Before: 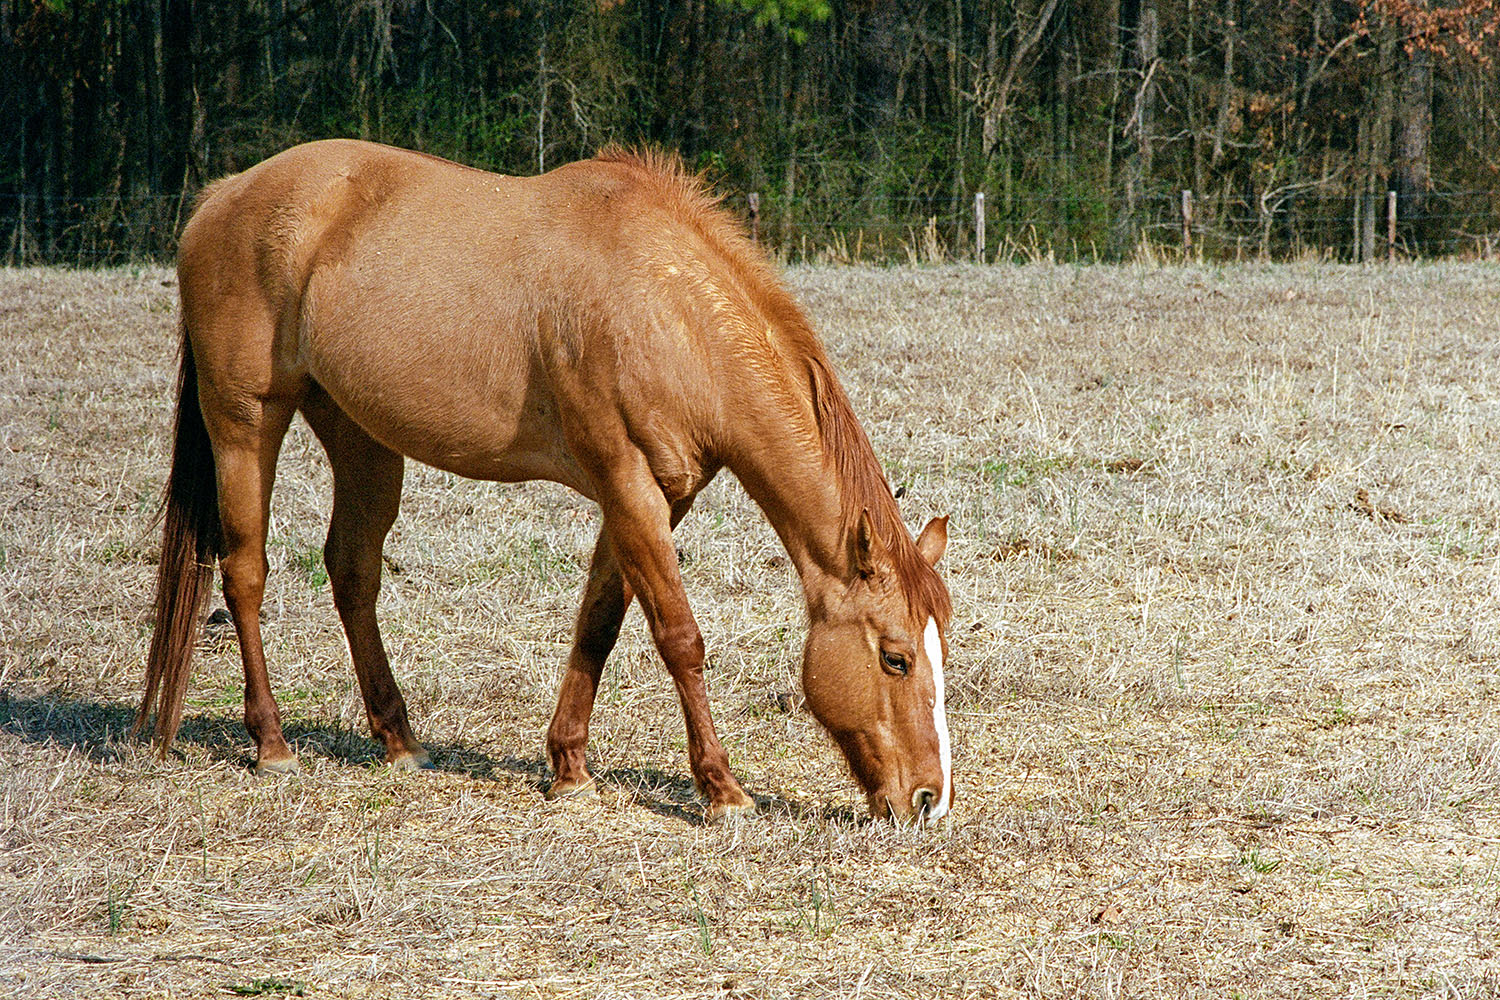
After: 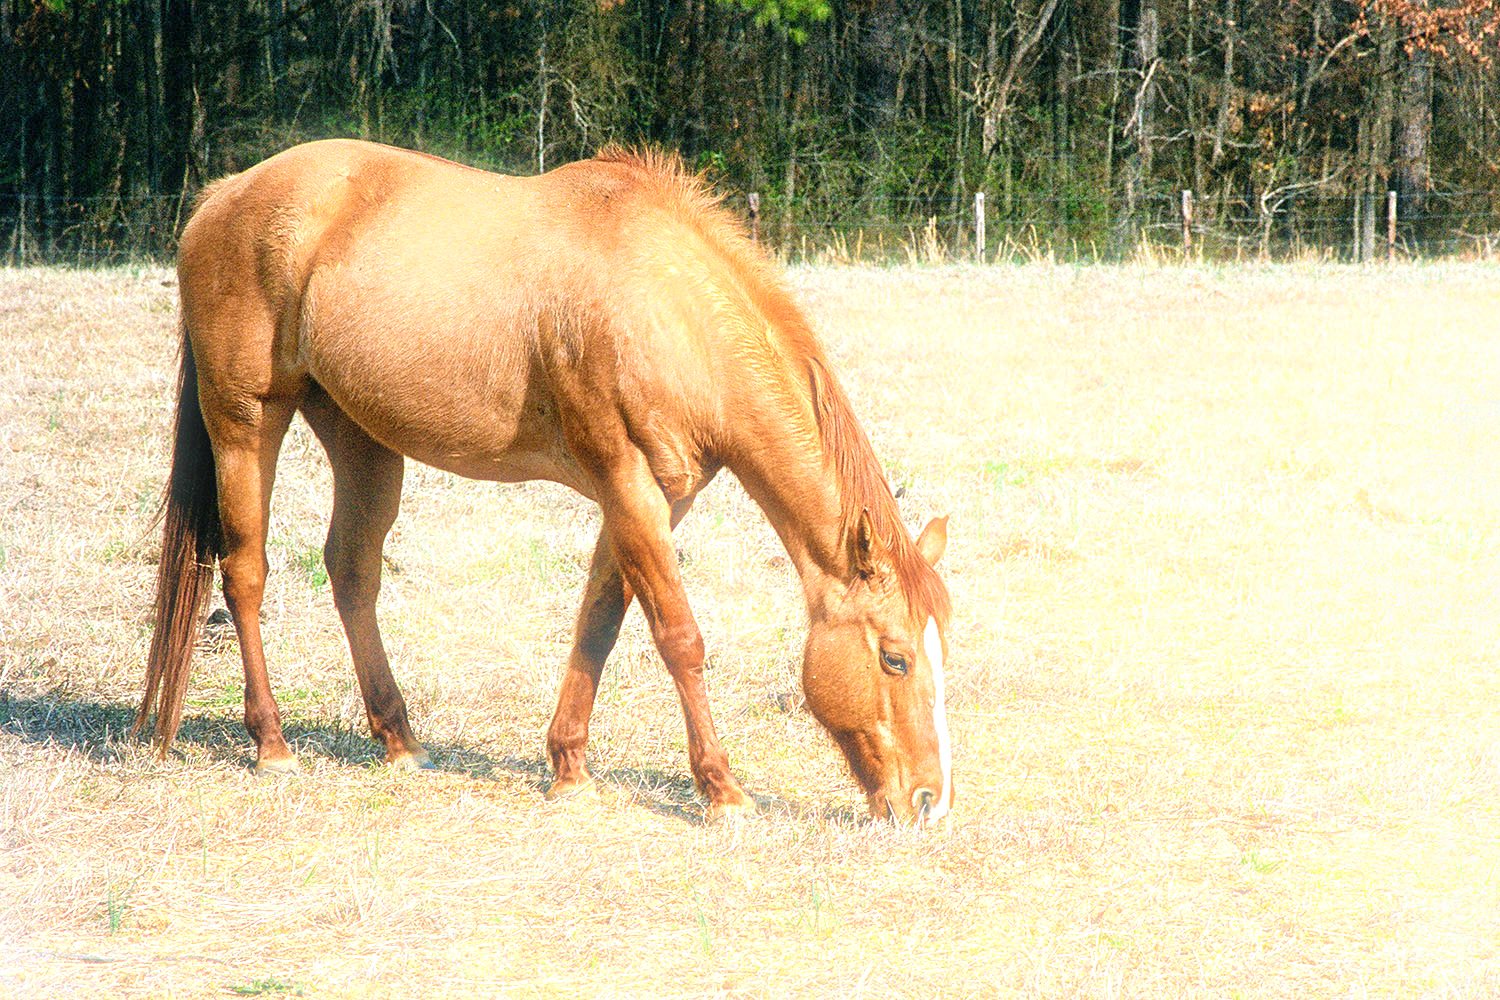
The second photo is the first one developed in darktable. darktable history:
bloom: size 5%, threshold 95%, strength 15%
exposure: exposure 1 EV, compensate highlight preservation false
